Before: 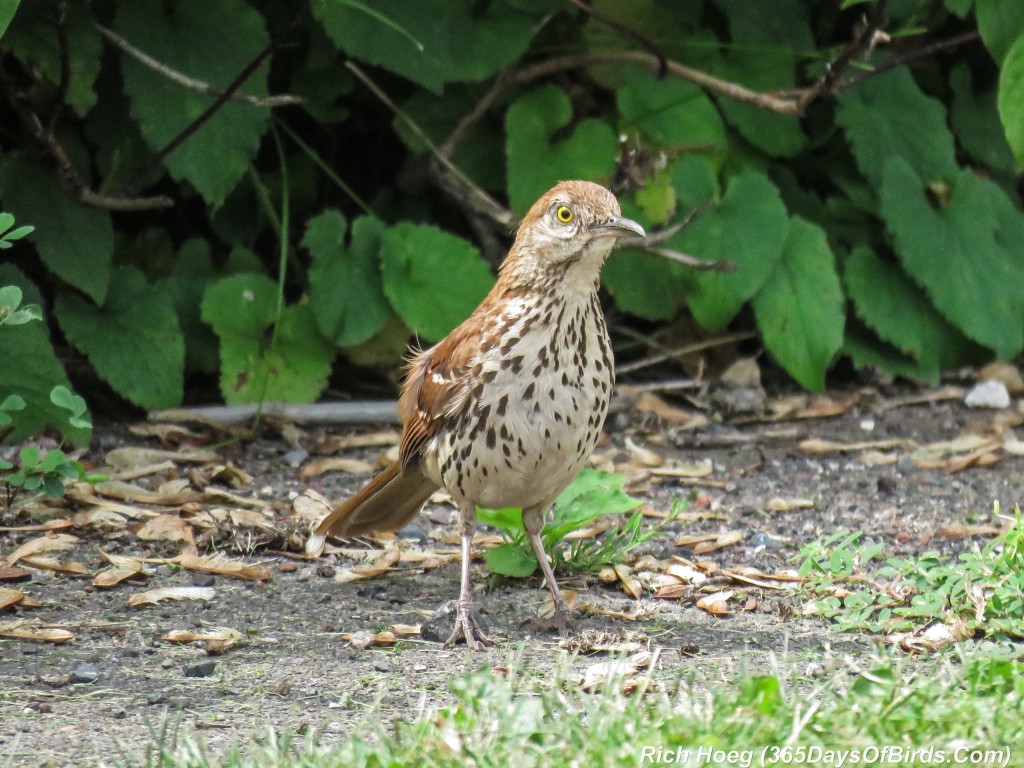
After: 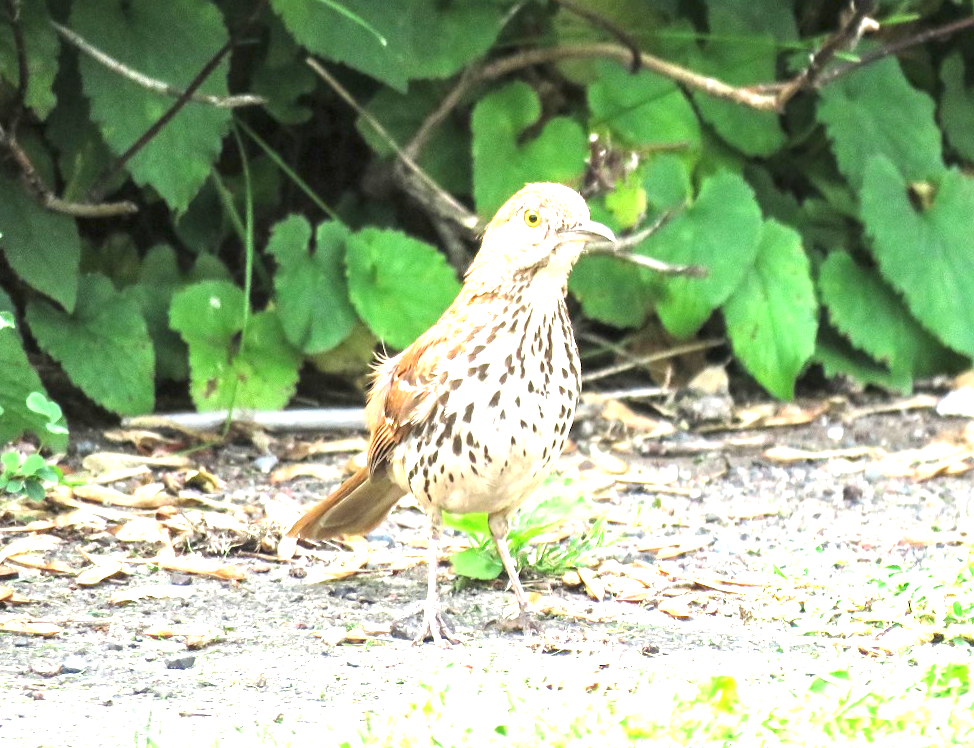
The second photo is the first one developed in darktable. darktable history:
exposure: black level correction 0, exposure 2 EV, compensate highlight preservation false
rotate and perspective: rotation 0.074°, lens shift (vertical) 0.096, lens shift (horizontal) -0.041, crop left 0.043, crop right 0.952, crop top 0.024, crop bottom 0.979
